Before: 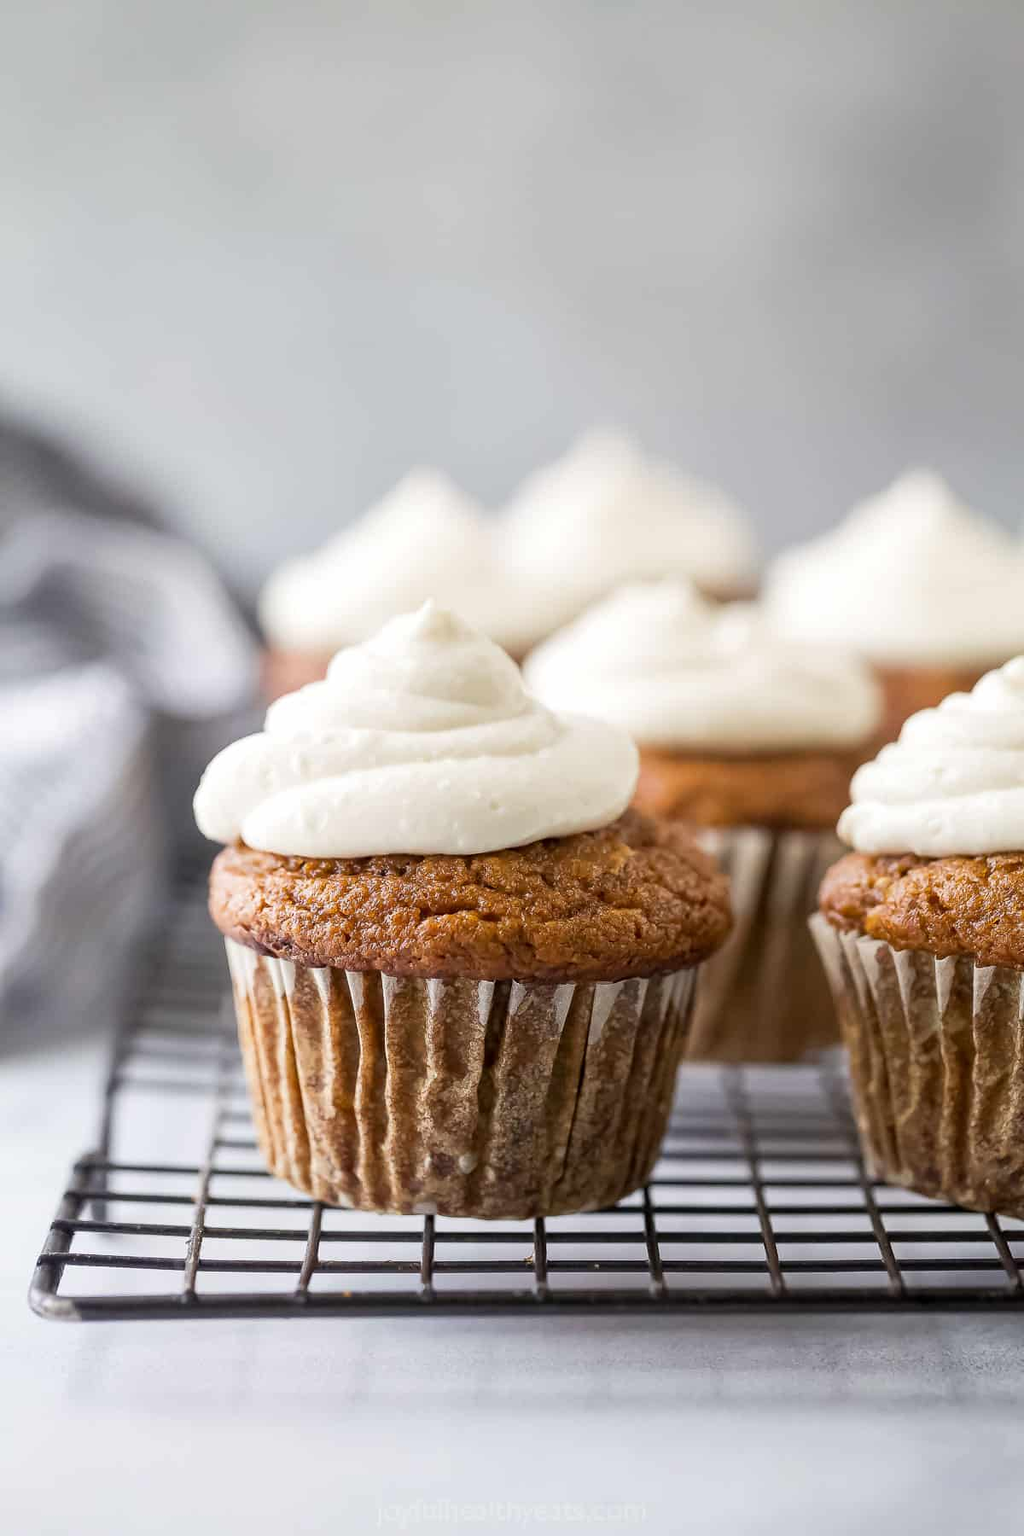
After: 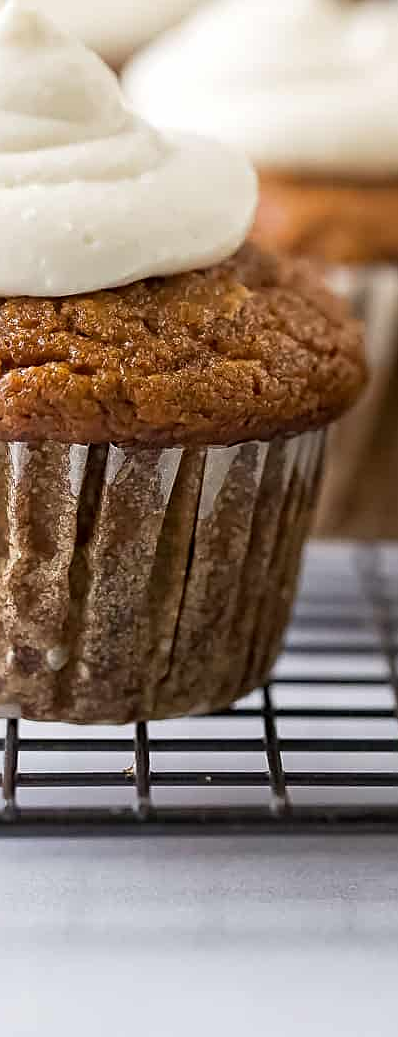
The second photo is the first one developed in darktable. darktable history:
crop: left 40.929%, top 39.189%, right 25.822%, bottom 3.154%
sharpen: on, module defaults
